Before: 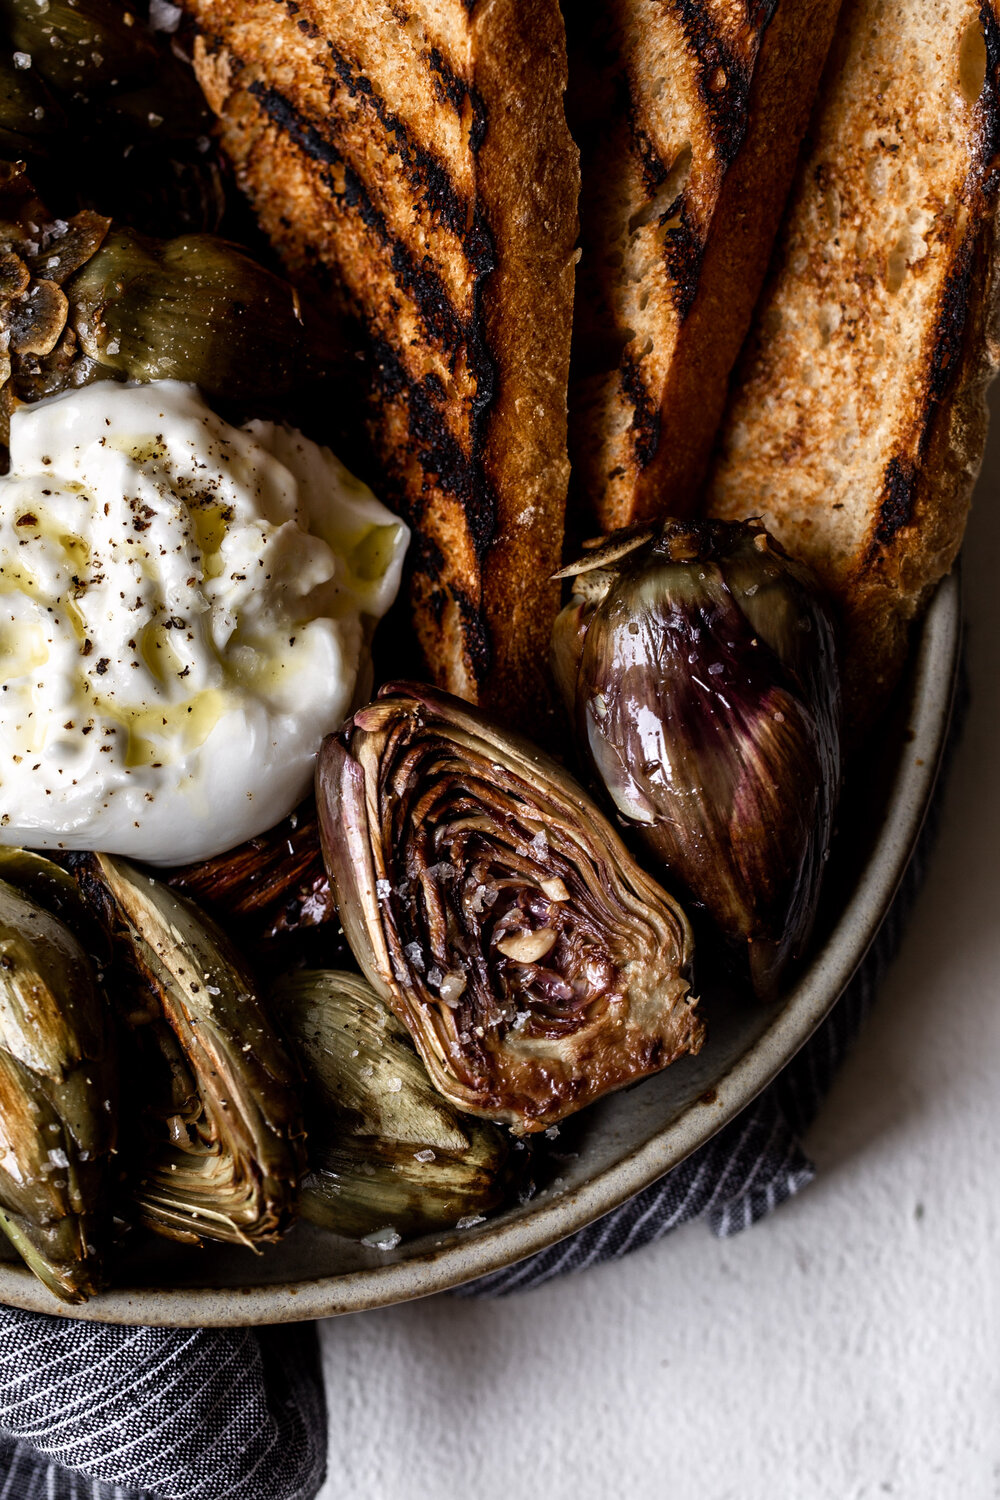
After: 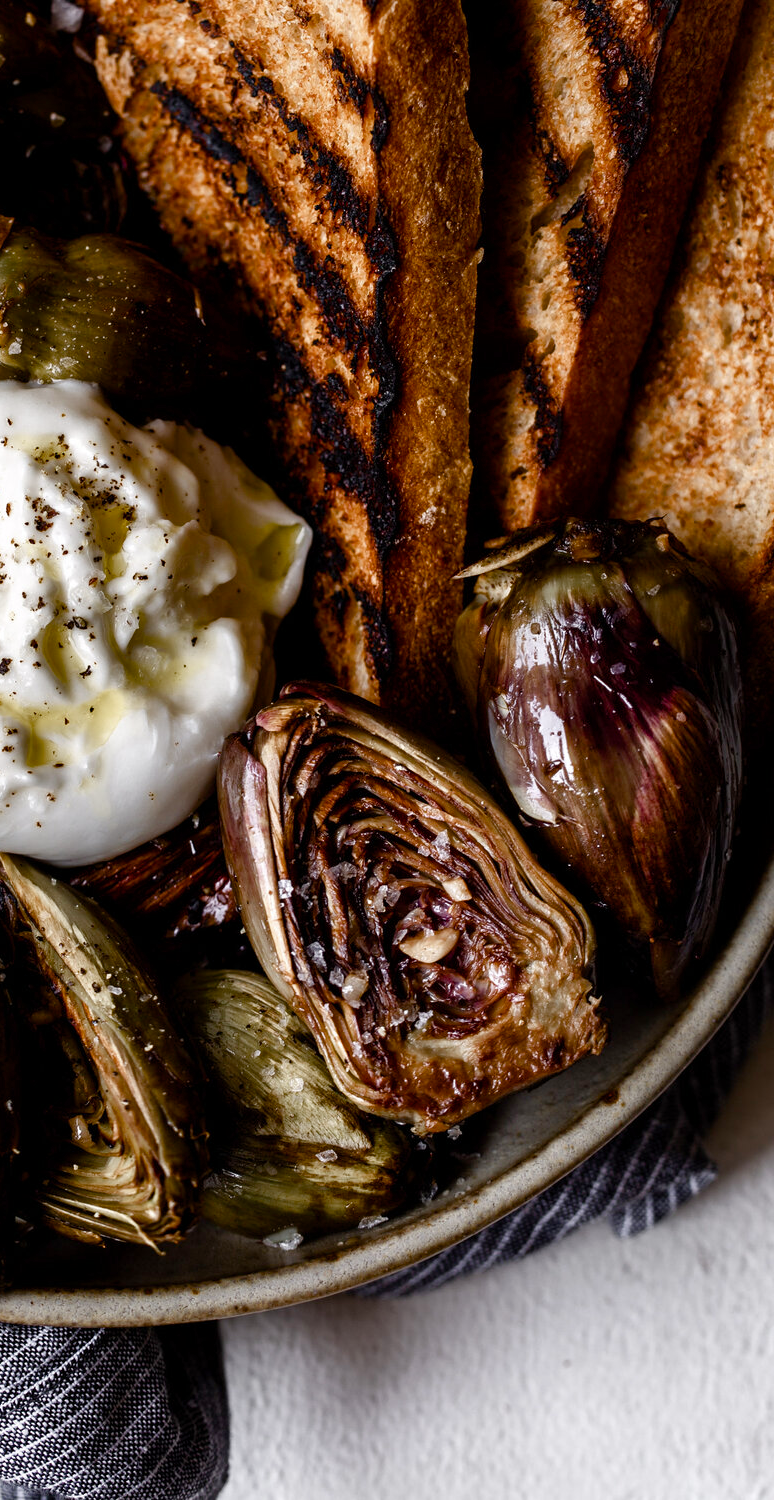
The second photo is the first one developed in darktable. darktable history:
crop: left 9.88%, right 12.664%
color balance rgb: perceptual saturation grading › global saturation 20%, perceptual saturation grading › highlights -50%, perceptual saturation grading › shadows 30%
